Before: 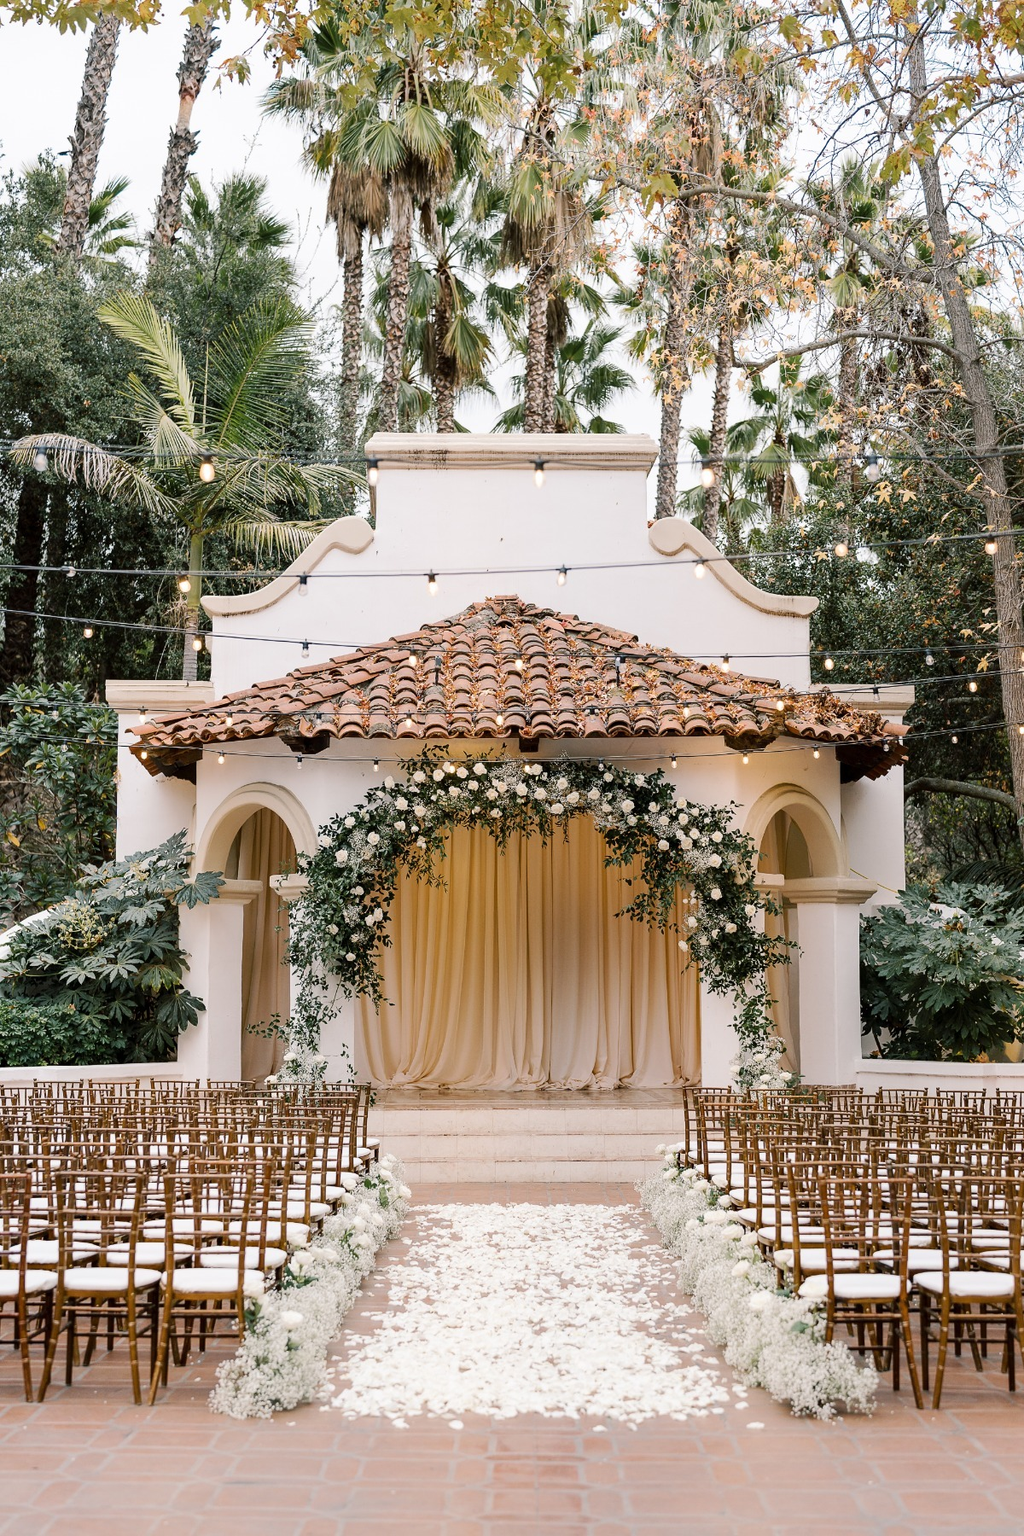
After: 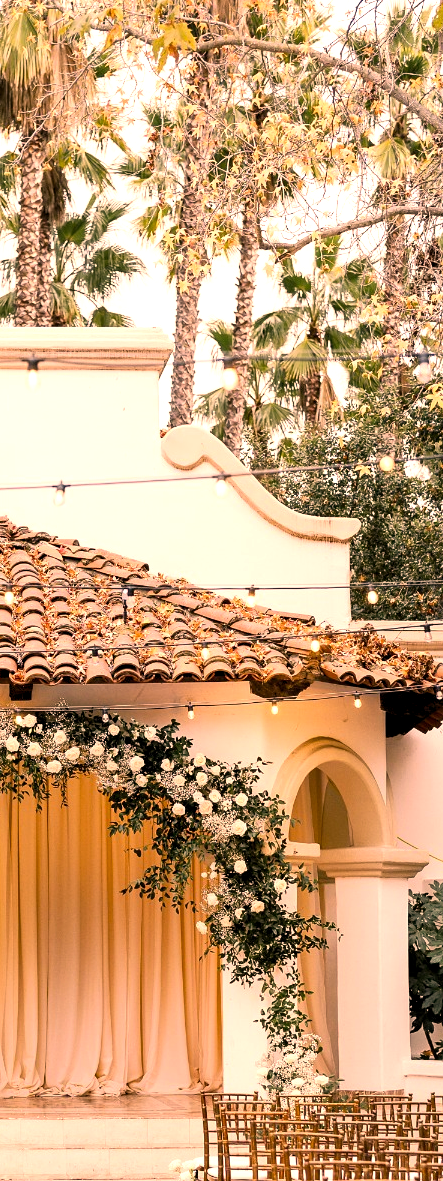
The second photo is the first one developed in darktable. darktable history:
levels: levels [0.016, 0.5, 0.996]
exposure: black level correction 0.001, exposure 0.675 EV, compensate highlight preservation false
crop and rotate: left 49.936%, top 10.094%, right 13.136%, bottom 24.256%
color correction: highlights a* 21.88, highlights b* 22.25
